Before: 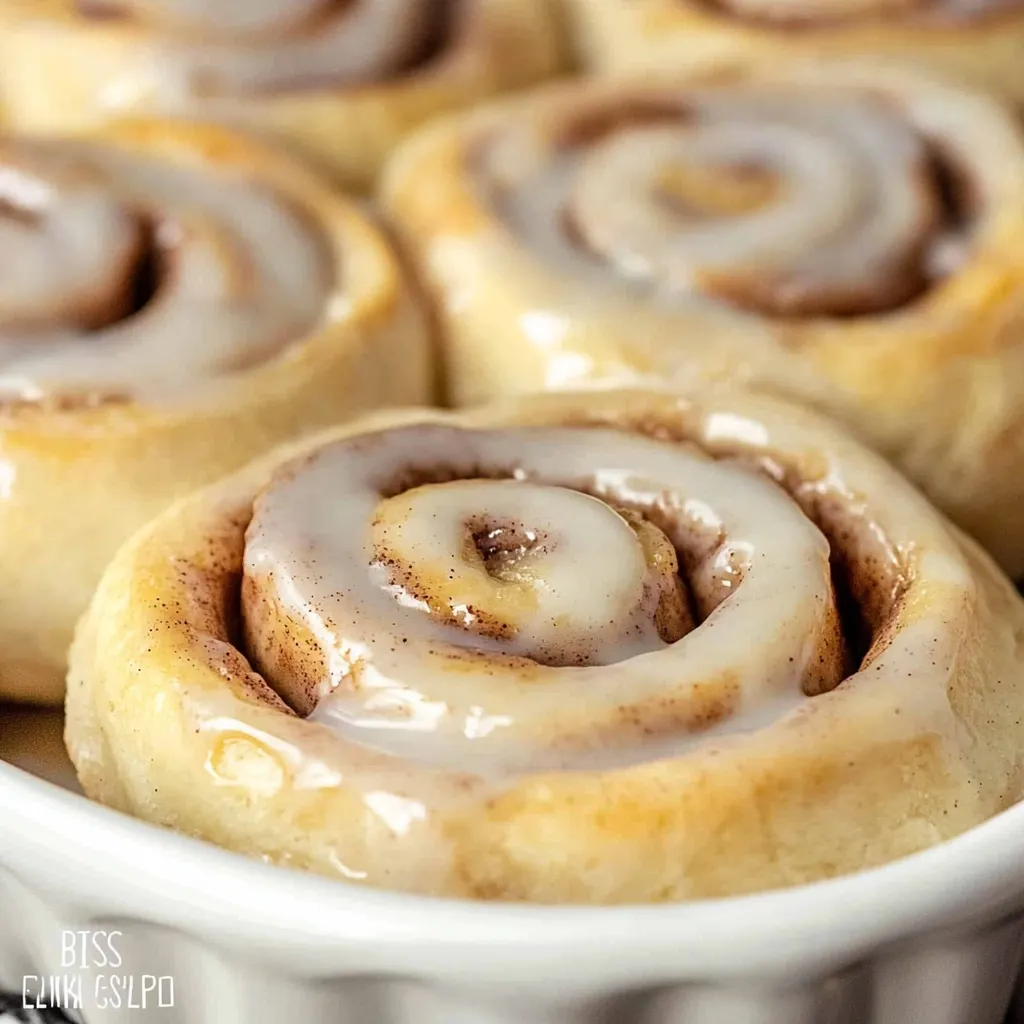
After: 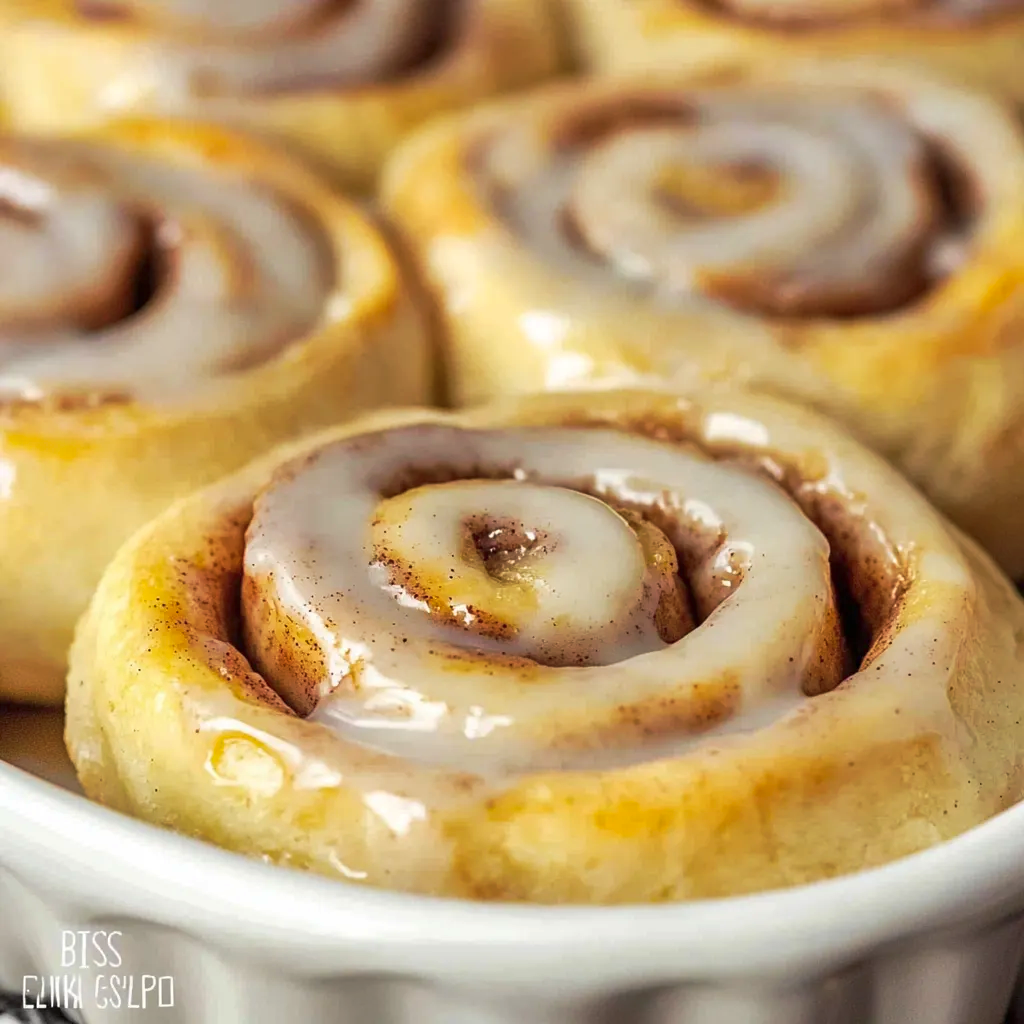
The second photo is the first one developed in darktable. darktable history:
contrast brightness saturation: contrast 0.095, brightness 0.035, saturation 0.085
shadows and highlights: on, module defaults
tone curve: curves: ch0 [(0, 0) (0.003, 0.002) (0.011, 0.009) (0.025, 0.022) (0.044, 0.041) (0.069, 0.059) (0.1, 0.082) (0.136, 0.106) (0.177, 0.138) (0.224, 0.179) (0.277, 0.226) (0.335, 0.28) (0.399, 0.342) (0.468, 0.413) (0.543, 0.493) (0.623, 0.591) (0.709, 0.699) (0.801, 0.804) (0.898, 0.899) (1, 1)], preserve colors none
